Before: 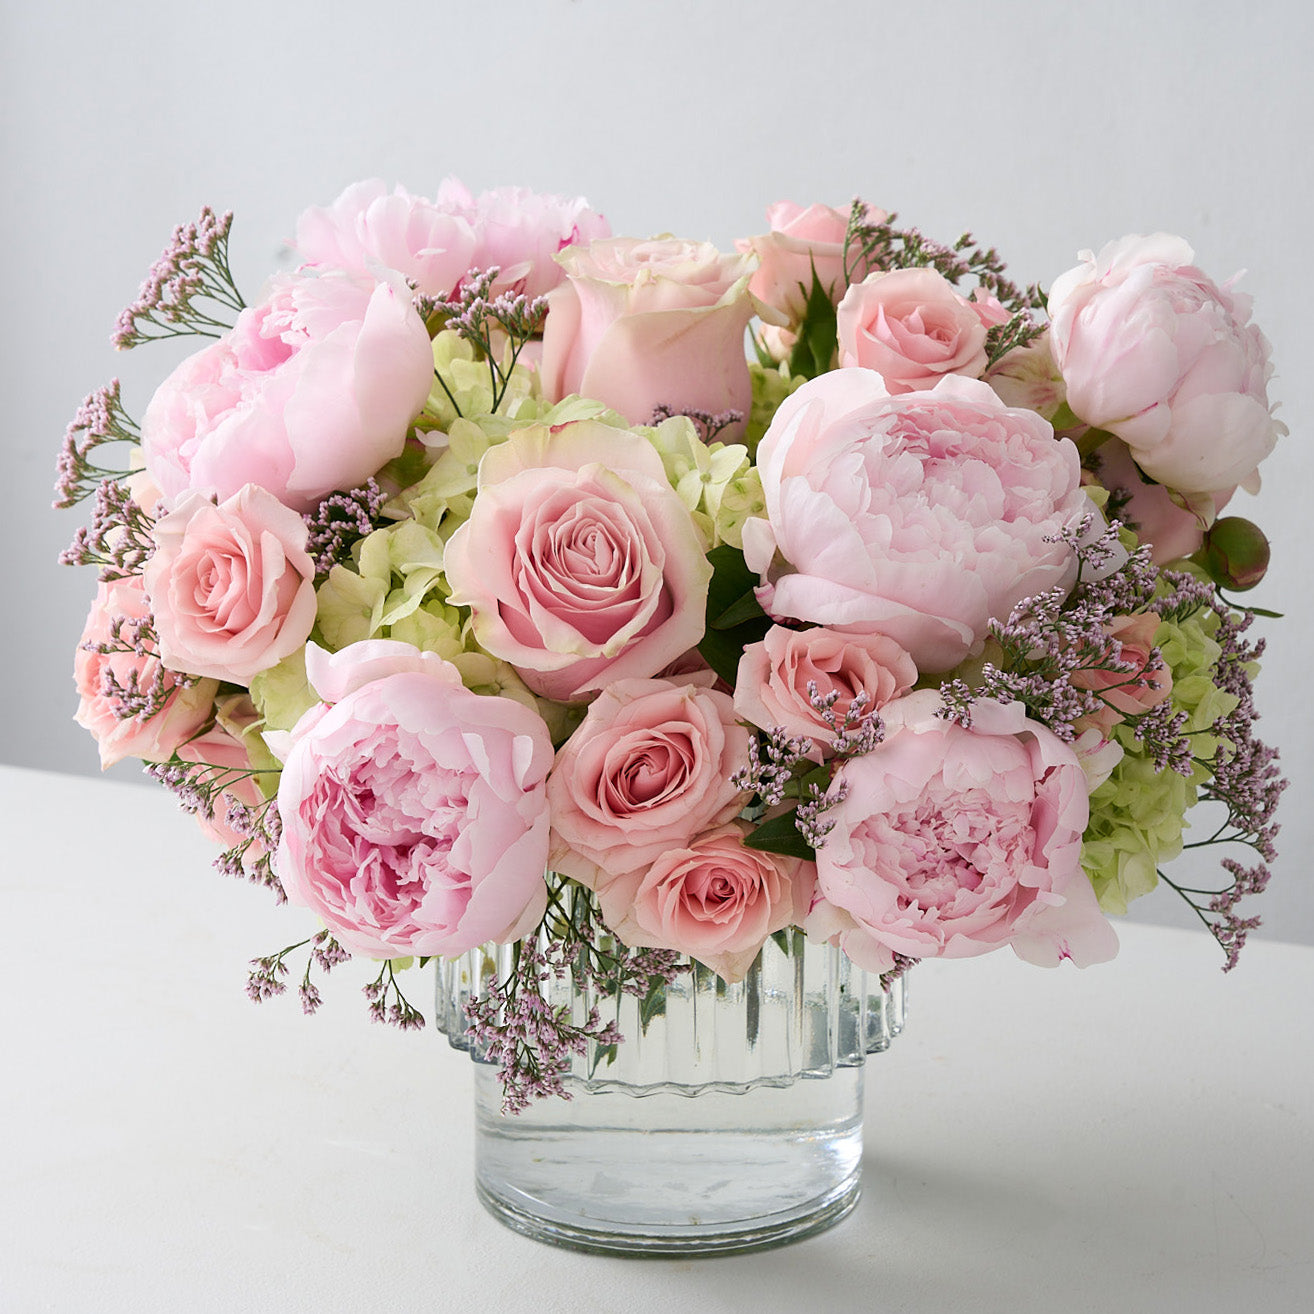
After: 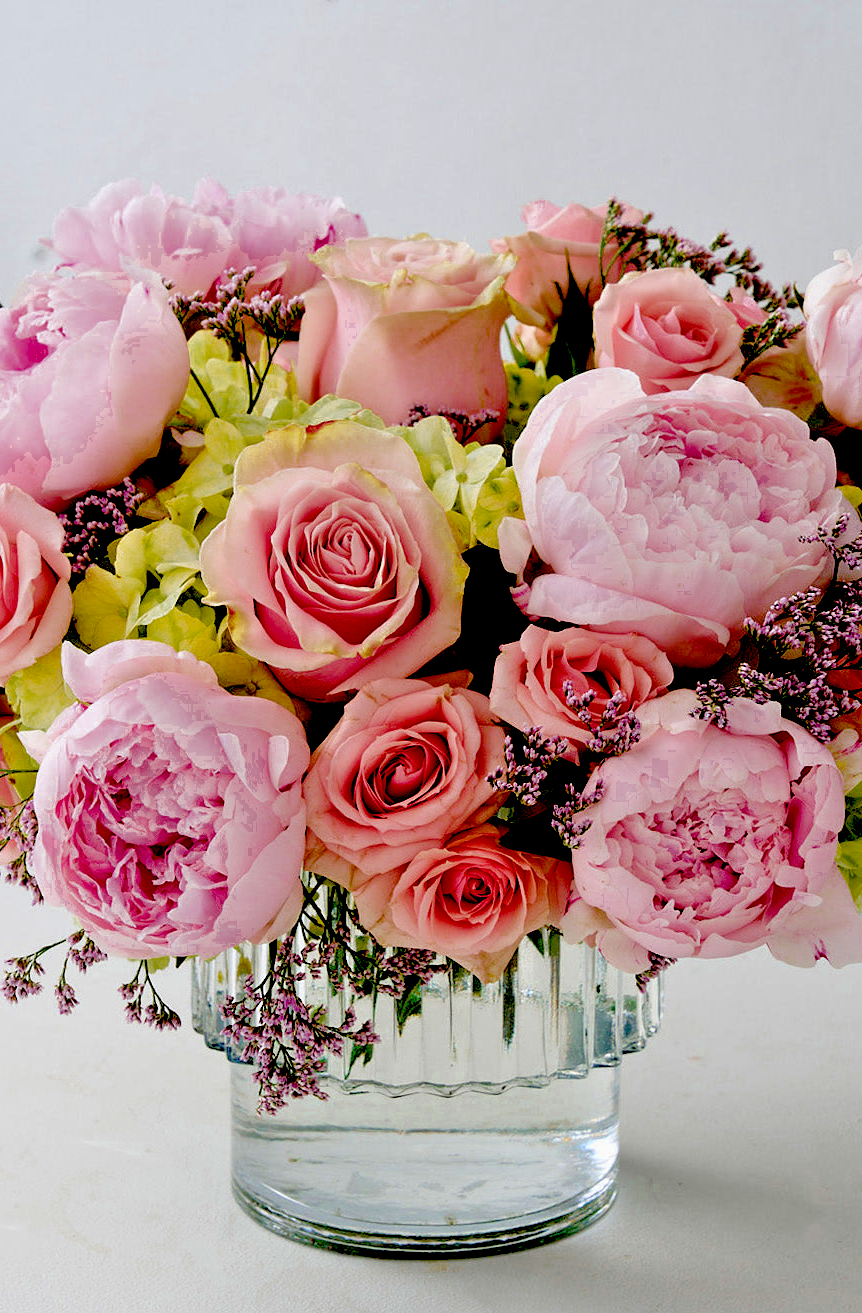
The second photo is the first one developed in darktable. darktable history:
crop and rotate: left 18.603%, right 15.758%
tone equalizer: -7 EV 0.157 EV, -6 EV 0.563 EV, -5 EV 1.18 EV, -4 EV 1.3 EV, -3 EV 1.18 EV, -2 EV 0.6 EV, -1 EV 0.165 EV, mask exposure compensation -0.49 EV
exposure: black level correction 0.099, exposure -0.095 EV, compensate highlight preservation false
color zones: curves: ch0 [(0.11, 0.396) (0.195, 0.36) (0.25, 0.5) (0.303, 0.412) (0.357, 0.544) (0.75, 0.5) (0.967, 0.328)]; ch1 [(0, 0.468) (0.112, 0.512) (0.202, 0.6) (0.25, 0.5) (0.307, 0.352) (0.357, 0.544) (0.75, 0.5) (0.963, 0.524)]
color balance rgb: perceptual saturation grading › global saturation 25.783%, global vibrance 20%
